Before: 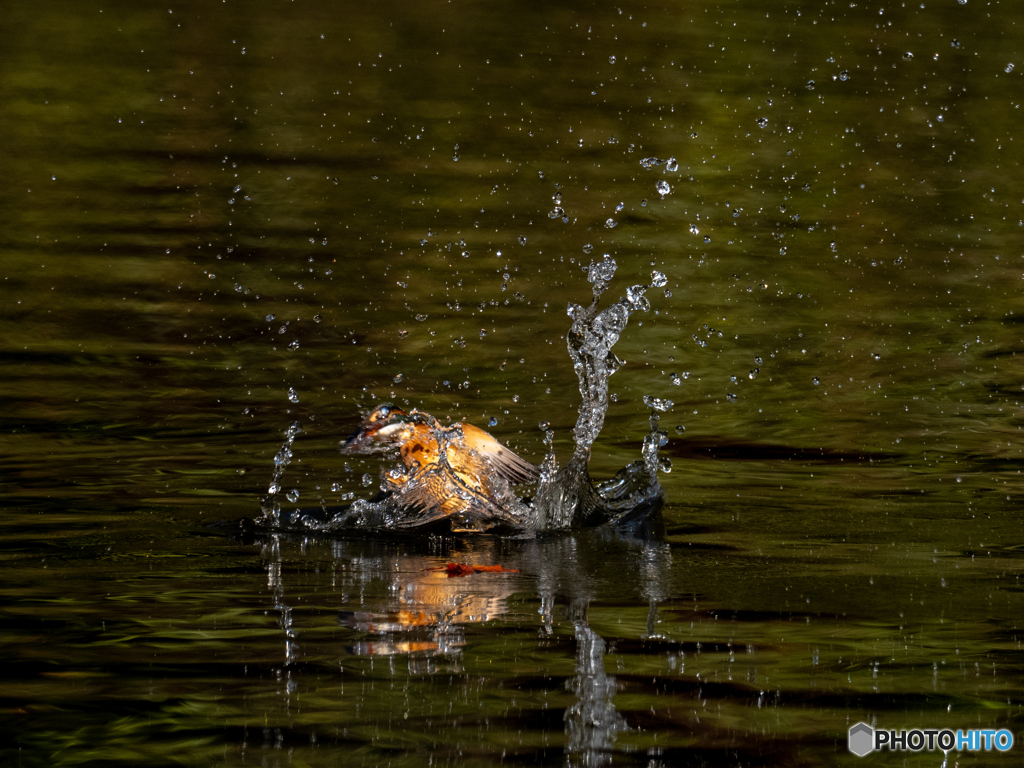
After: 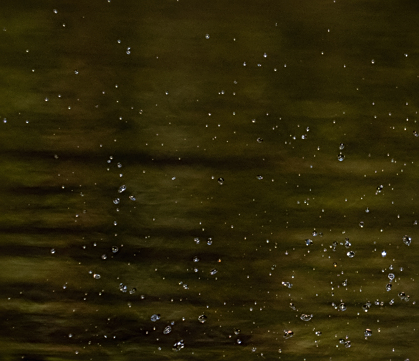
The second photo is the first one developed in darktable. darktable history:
crop and rotate: left 11.302%, top 0.064%, right 47.768%, bottom 52.912%
contrast equalizer: octaves 7, y [[0.5, 0.488, 0.462, 0.461, 0.491, 0.5], [0.5 ×6], [0.5 ×6], [0 ×6], [0 ×6]]
contrast brightness saturation: saturation -0.05
sharpen: on, module defaults
